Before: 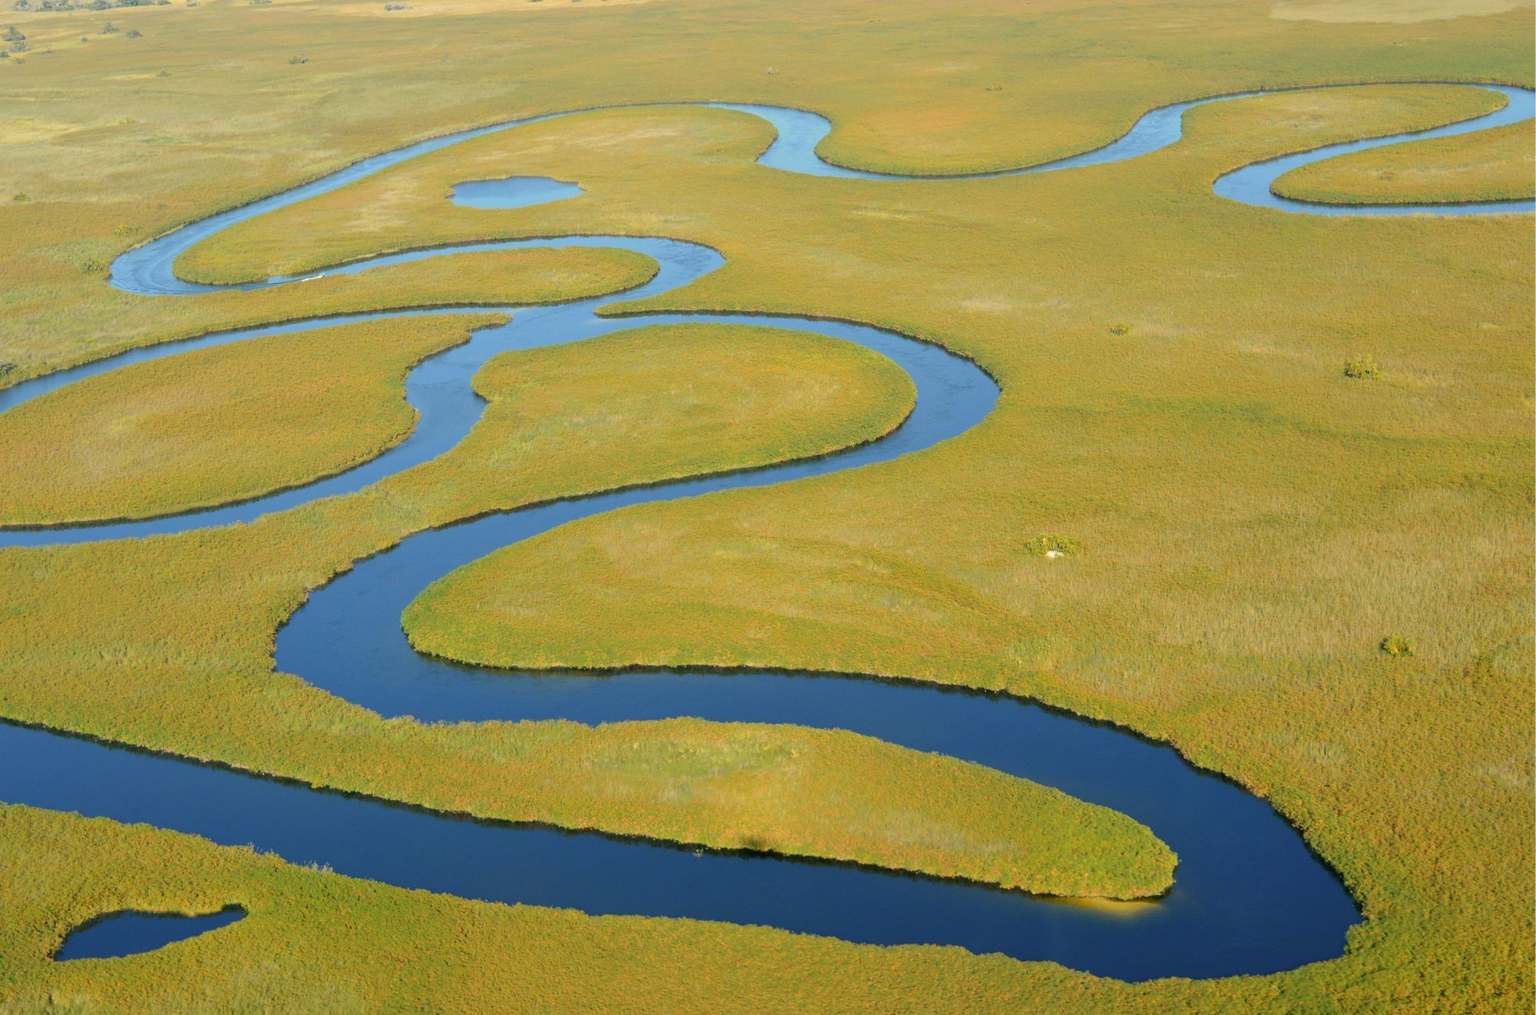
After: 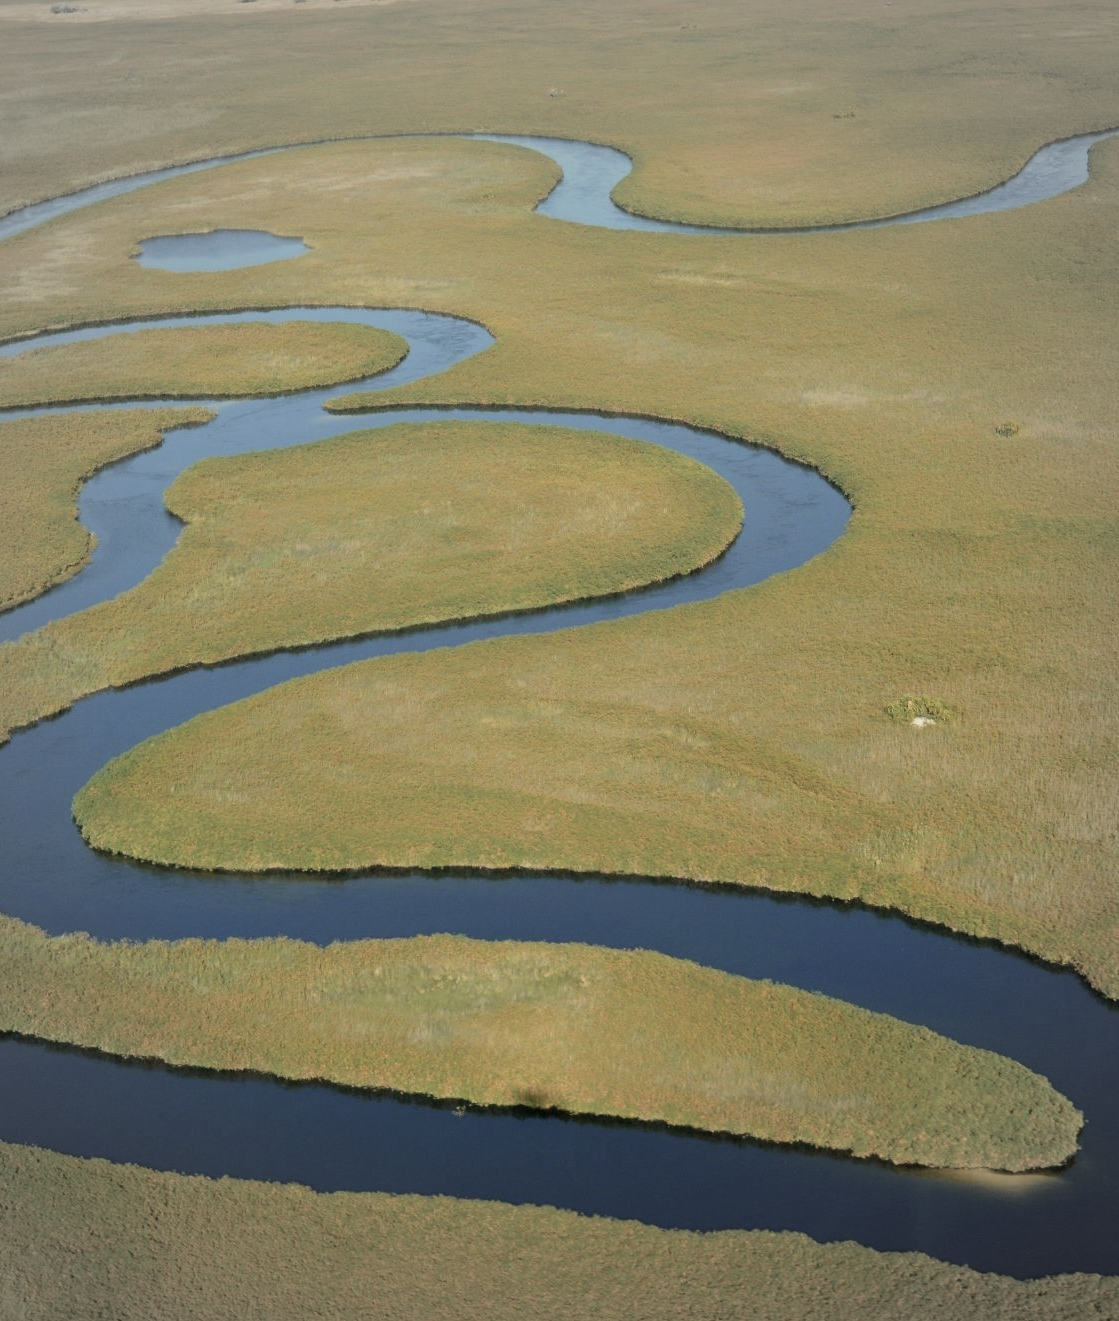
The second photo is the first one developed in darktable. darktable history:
contrast brightness saturation: contrast 0.1, saturation -0.376
vignetting: fall-off start 67.23%, brightness -0.15, center (0, 0.009), width/height ratio 1.013
exposure: exposure -0.334 EV, compensate highlight preservation false
crop and rotate: left 22.537%, right 21.477%
